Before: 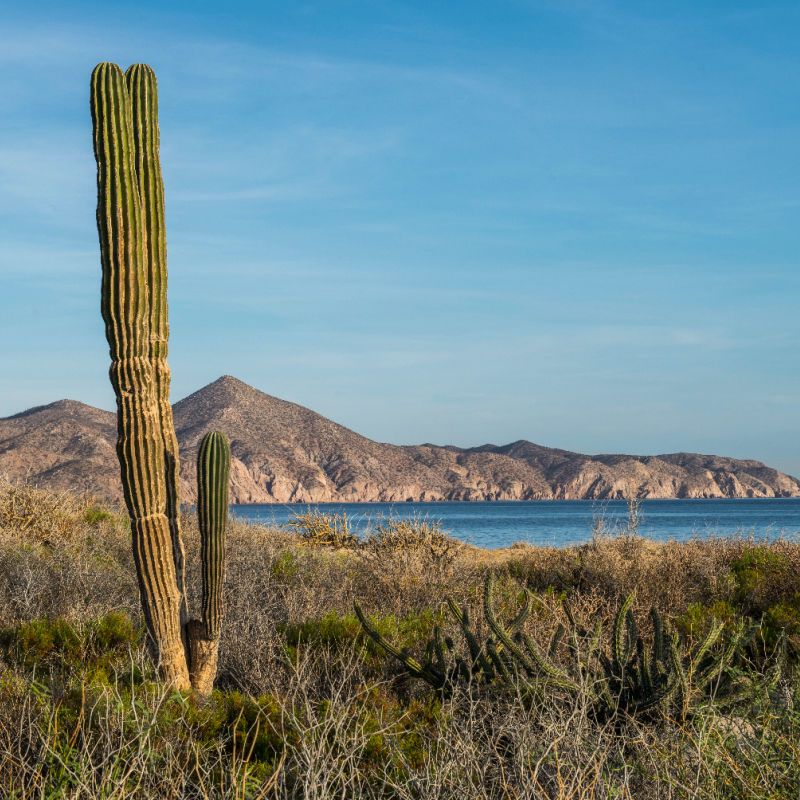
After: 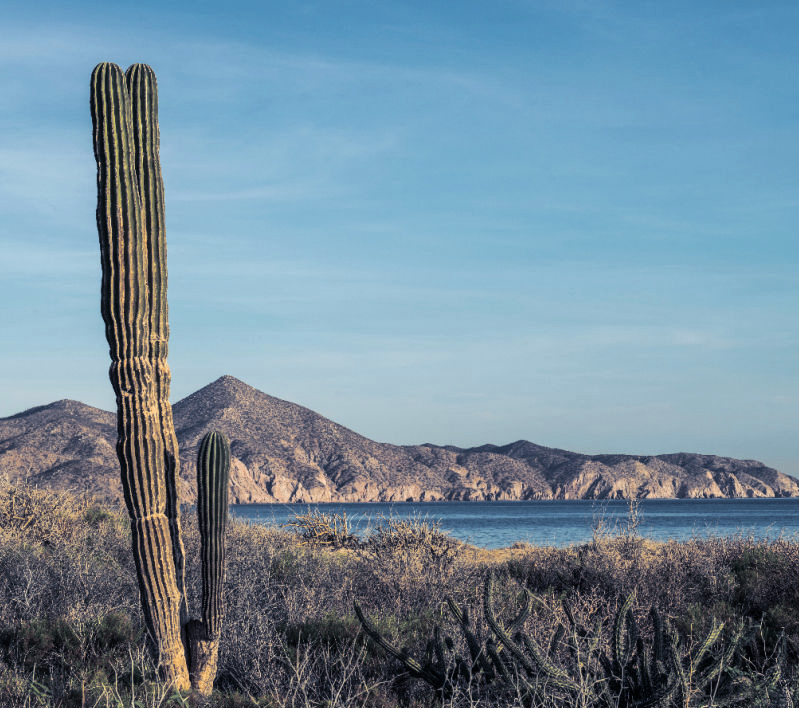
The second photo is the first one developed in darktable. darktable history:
contrast brightness saturation: contrast 0.11, saturation -0.17
split-toning: shadows › hue 230.4°
crop and rotate: top 0%, bottom 11.49%
